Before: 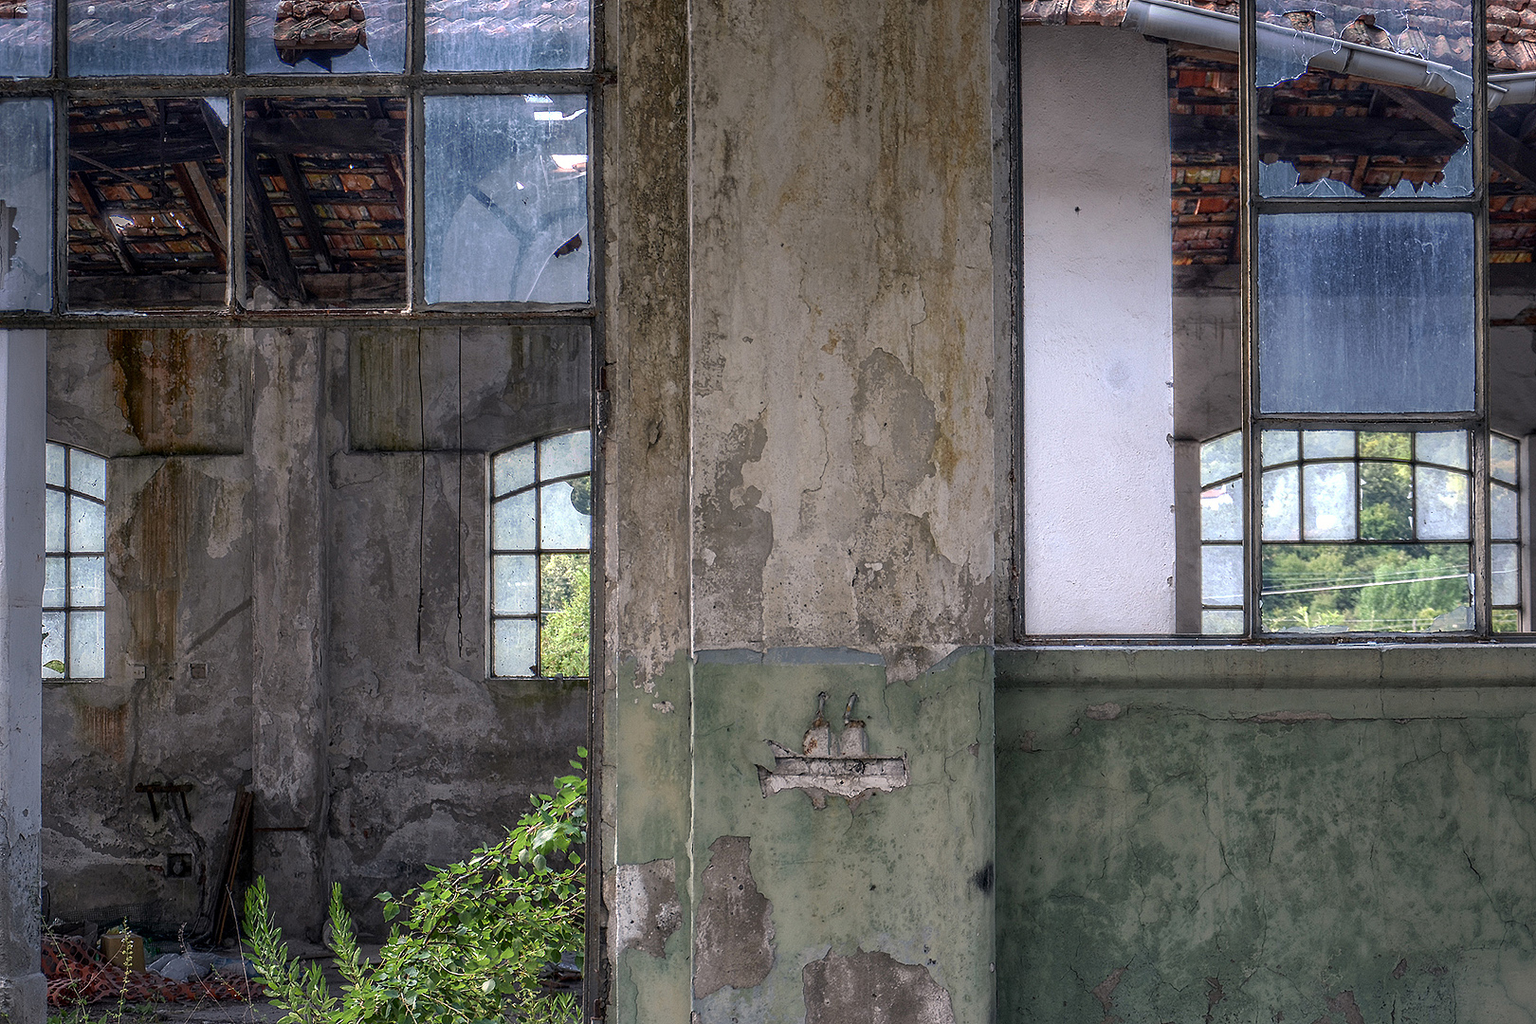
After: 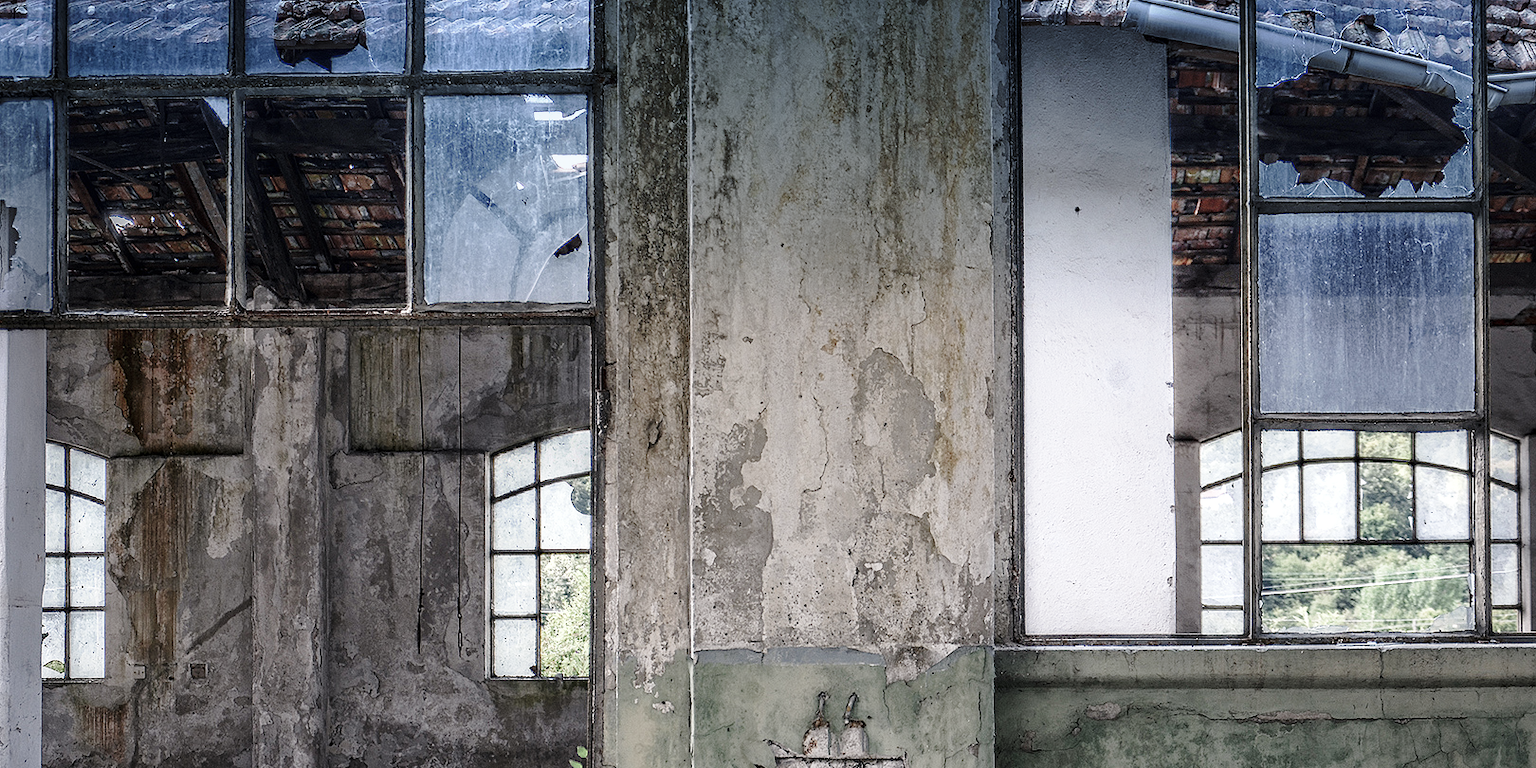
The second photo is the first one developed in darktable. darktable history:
base curve: curves: ch0 [(0, 0) (0.028, 0.03) (0.121, 0.232) (0.46, 0.748) (0.859, 0.968) (1, 1)], preserve colors none
crop: bottom 24.967%
exposure: compensate highlight preservation false
haze removal: compatibility mode true, adaptive false
graduated density: density 2.02 EV, hardness 44%, rotation 0.374°, offset 8.21, hue 208.8°, saturation 97%
color balance rgb: linear chroma grading › global chroma -16.06%, perceptual saturation grading › global saturation -32.85%, global vibrance -23.56%
